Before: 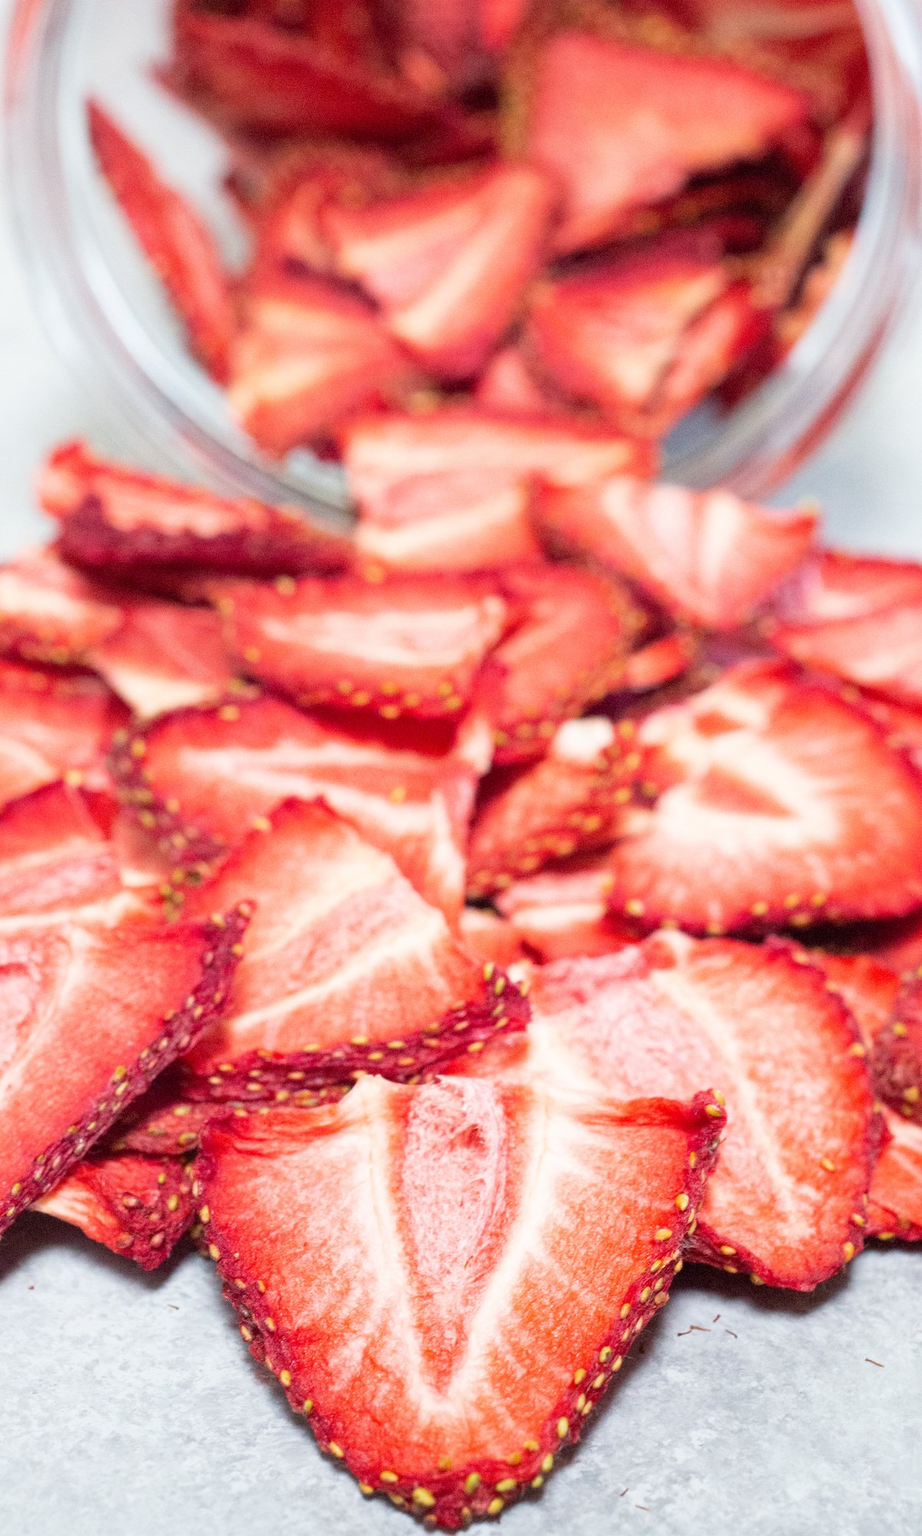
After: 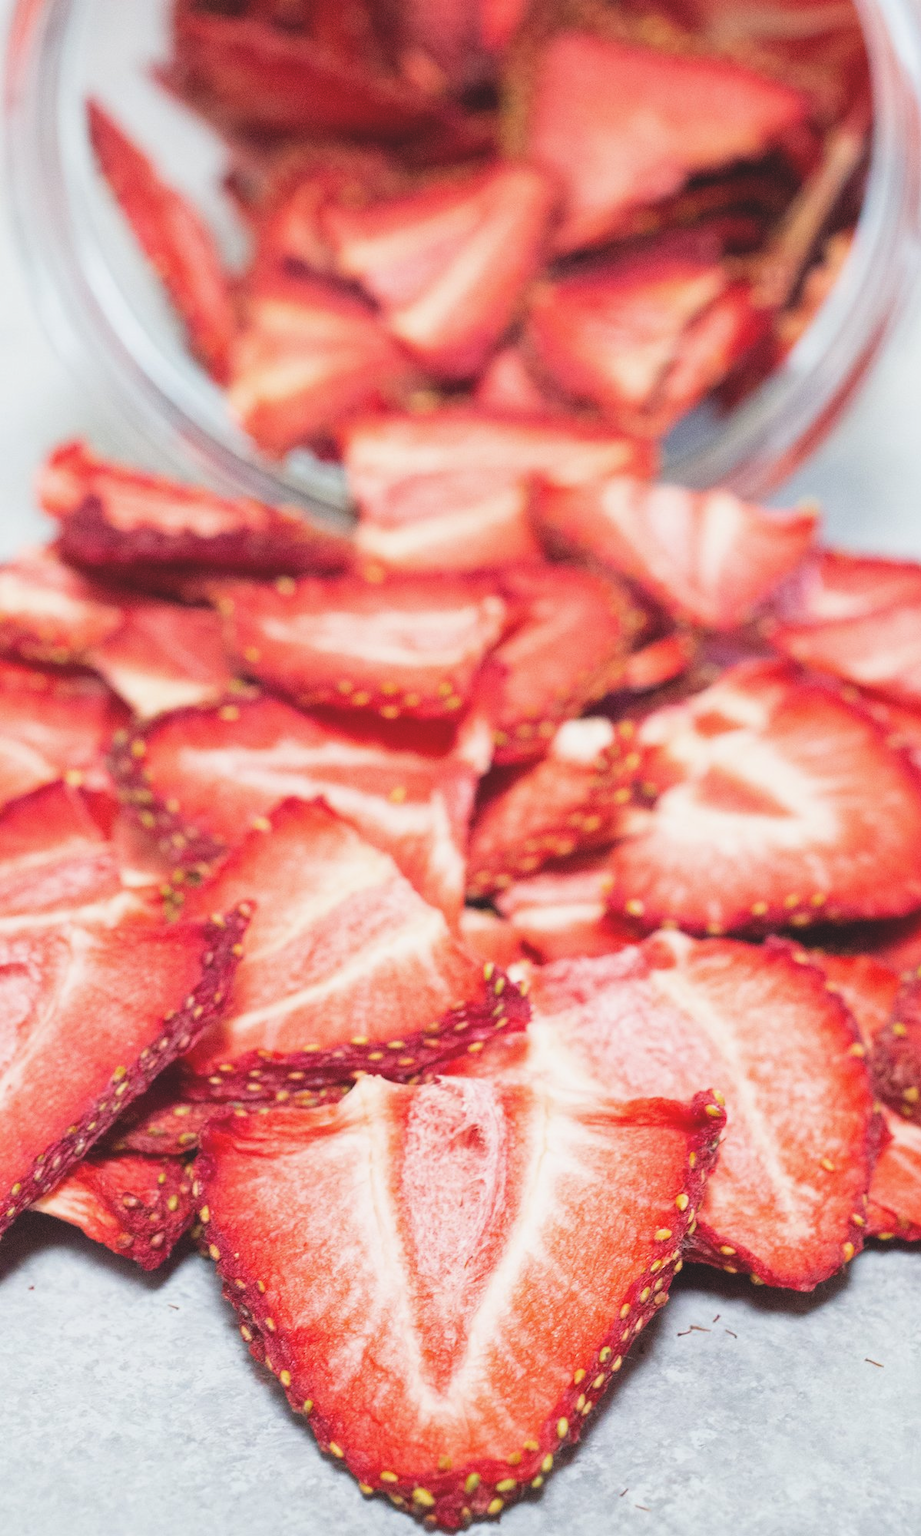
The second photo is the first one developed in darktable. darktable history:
exposure: black level correction -0.015, exposure -0.125 EV, compensate highlight preservation false
levels: levels [0.016, 0.5, 0.996]
